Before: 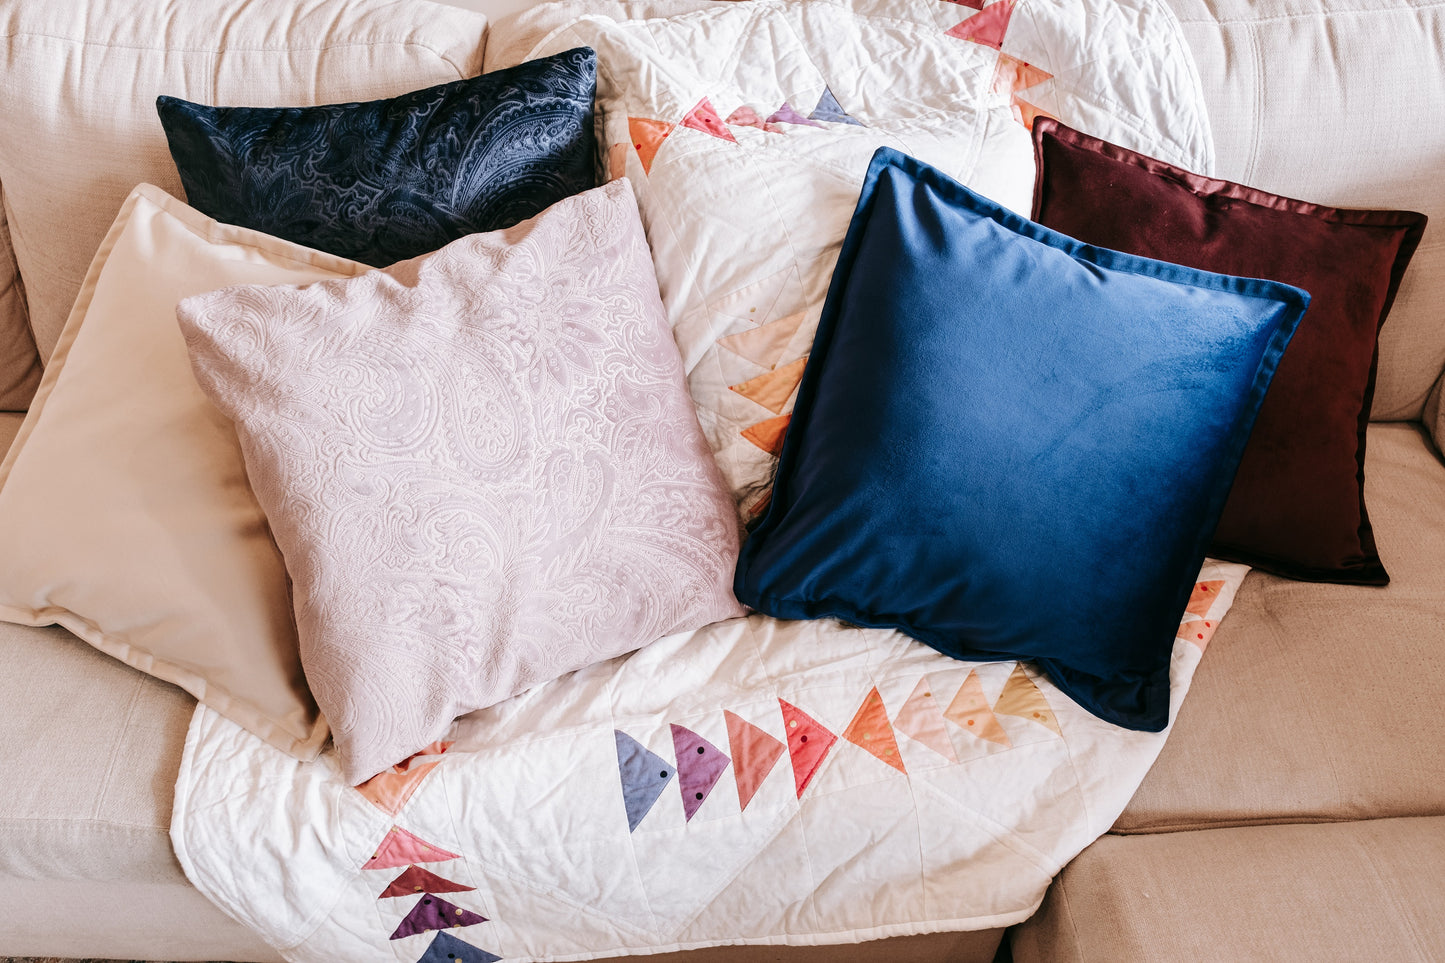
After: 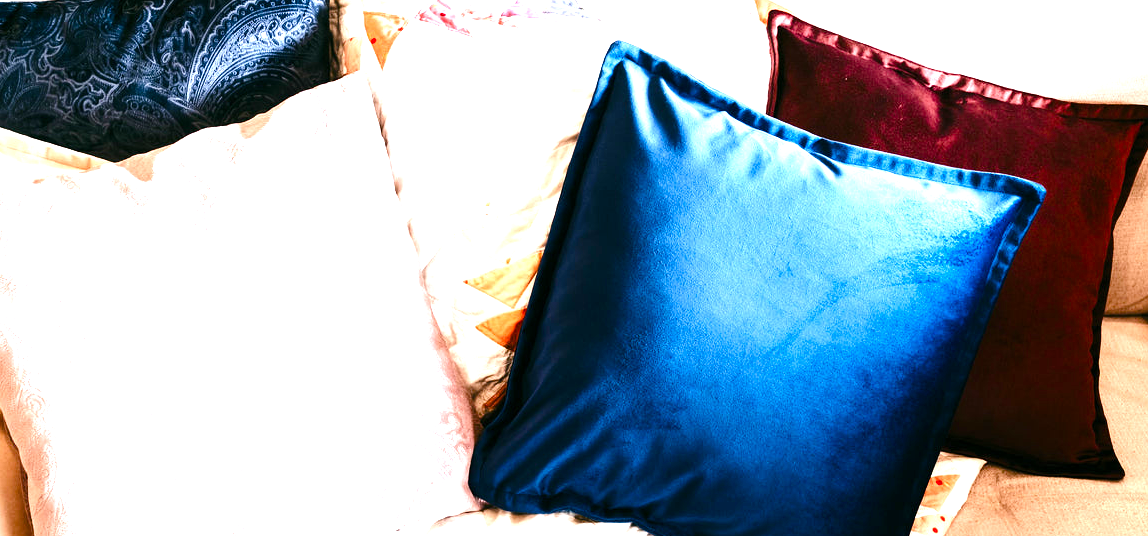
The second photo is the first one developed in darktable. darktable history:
crop: left 18.38%, top 11.092%, right 2.134%, bottom 33.217%
tone equalizer: -8 EV -0.75 EV, -7 EV -0.7 EV, -6 EV -0.6 EV, -5 EV -0.4 EV, -3 EV 0.4 EV, -2 EV 0.6 EV, -1 EV 0.7 EV, +0 EV 0.75 EV, edges refinement/feathering 500, mask exposure compensation -1.57 EV, preserve details no
exposure: exposure 1 EV, compensate highlight preservation false
color balance rgb: perceptual saturation grading › global saturation 35%, perceptual saturation grading › highlights -25%, perceptual saturation grading › shadows 50%
